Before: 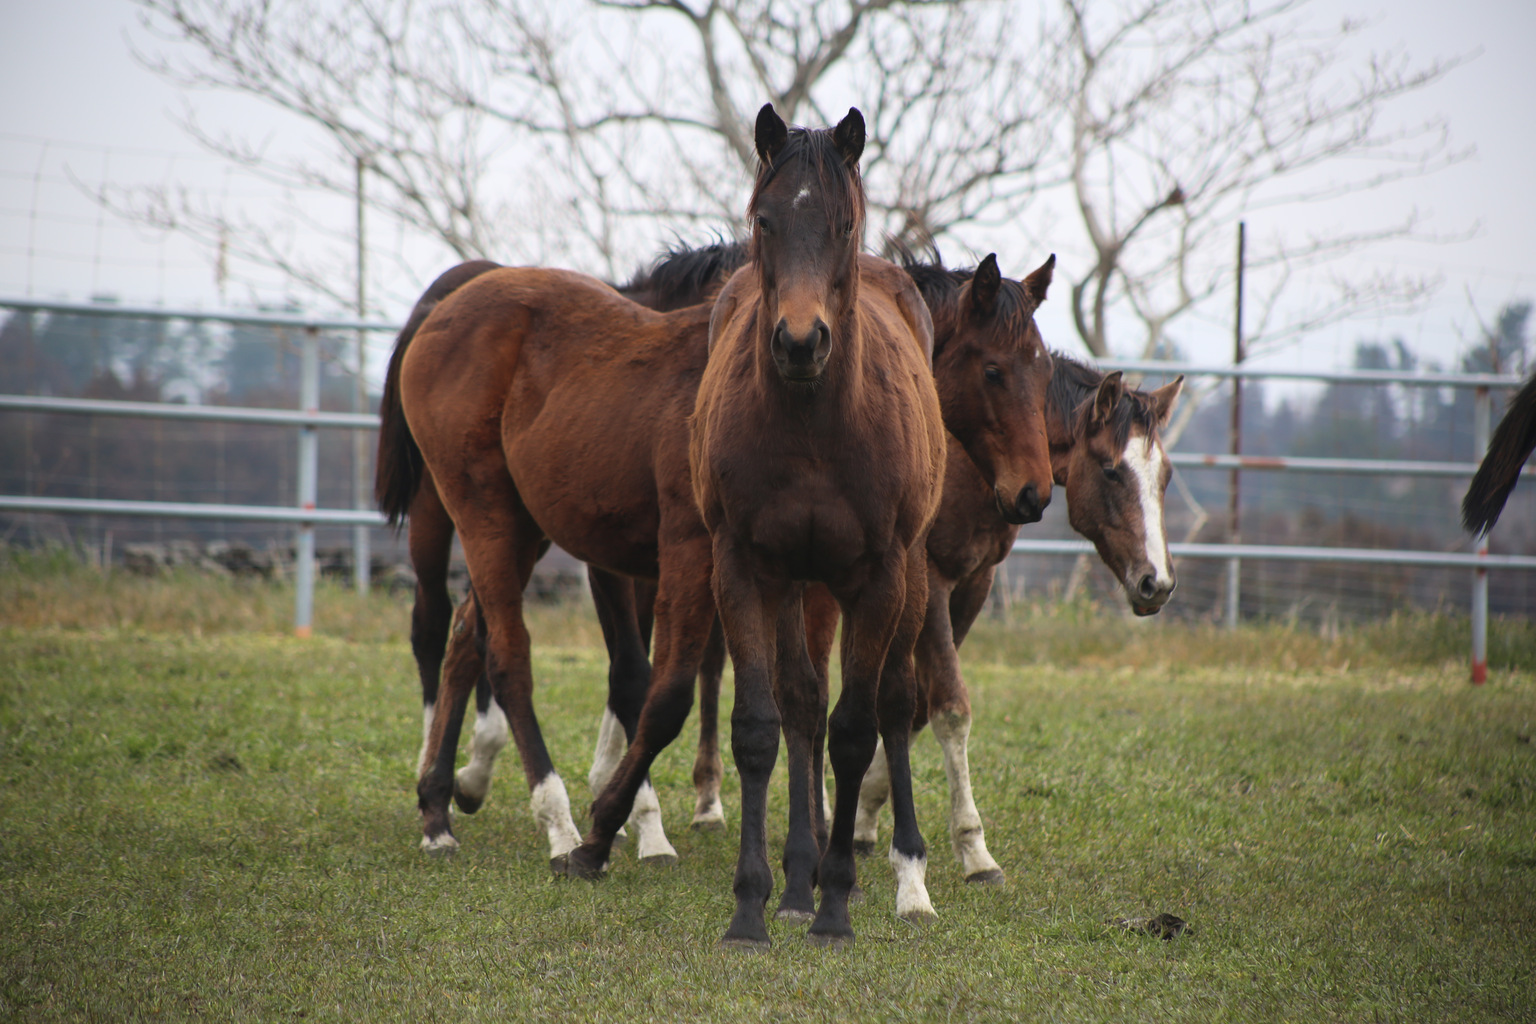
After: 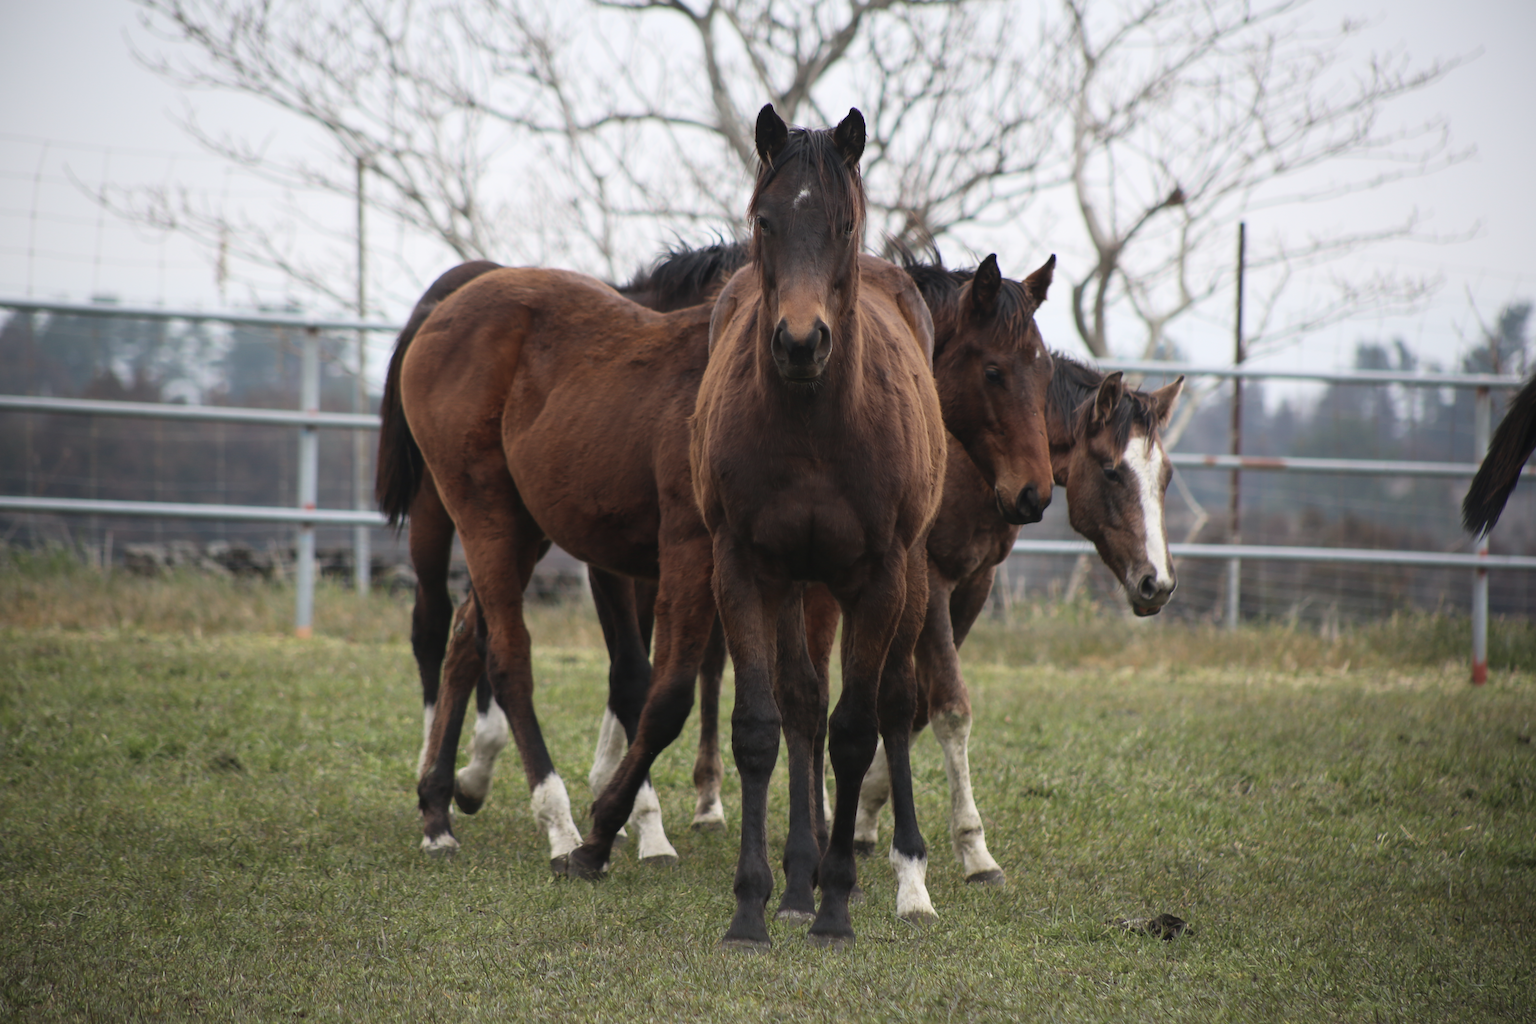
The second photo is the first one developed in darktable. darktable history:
contrast brightness saturation: contrast 0.063, brightness -0.013, saturation -0.212
